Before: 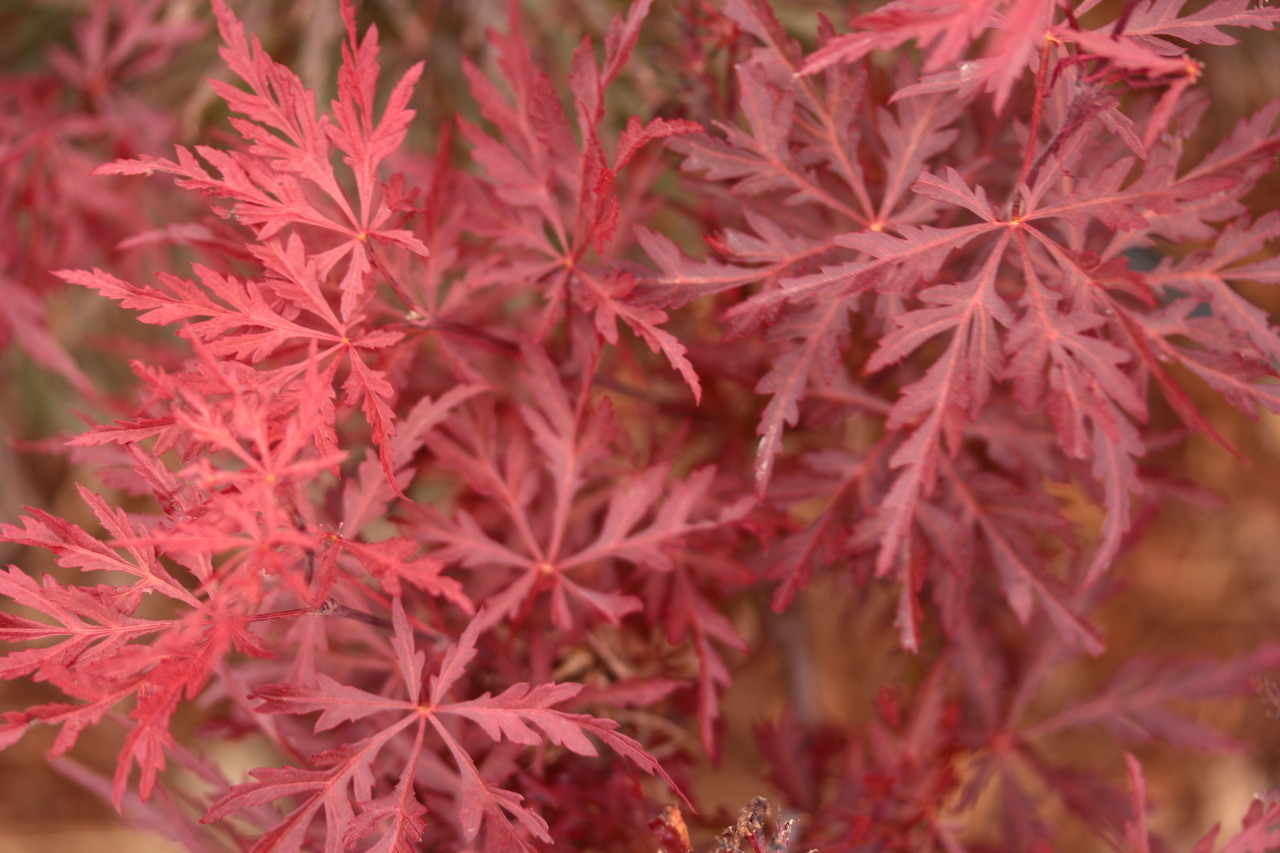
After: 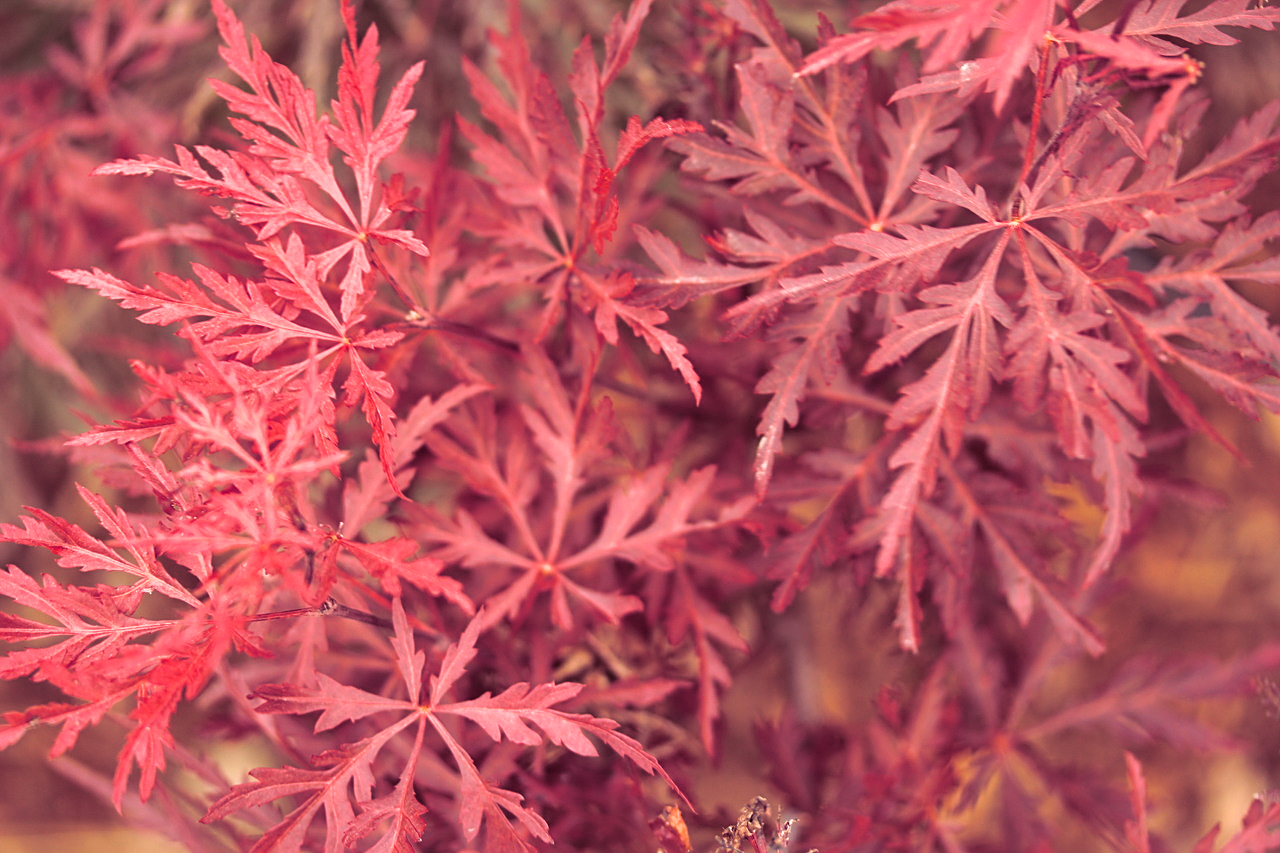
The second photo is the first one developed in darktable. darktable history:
local contrast: mode bilateral grid, contrast 50, coarseness 50, detail 150%, midtone range 0.2
exposure: exposure -0.01 EV, compensate highlight preservation false
split-toning: shadows › hue 316.8°, shadows › saturation 0.47, highlights › hue 201.6°, highlights › saturation 0, balance -41.97, compress 28.01%
contrast brightness saturation: brightness 0.09, saturation 0.19
sharpen: on, module defaults
